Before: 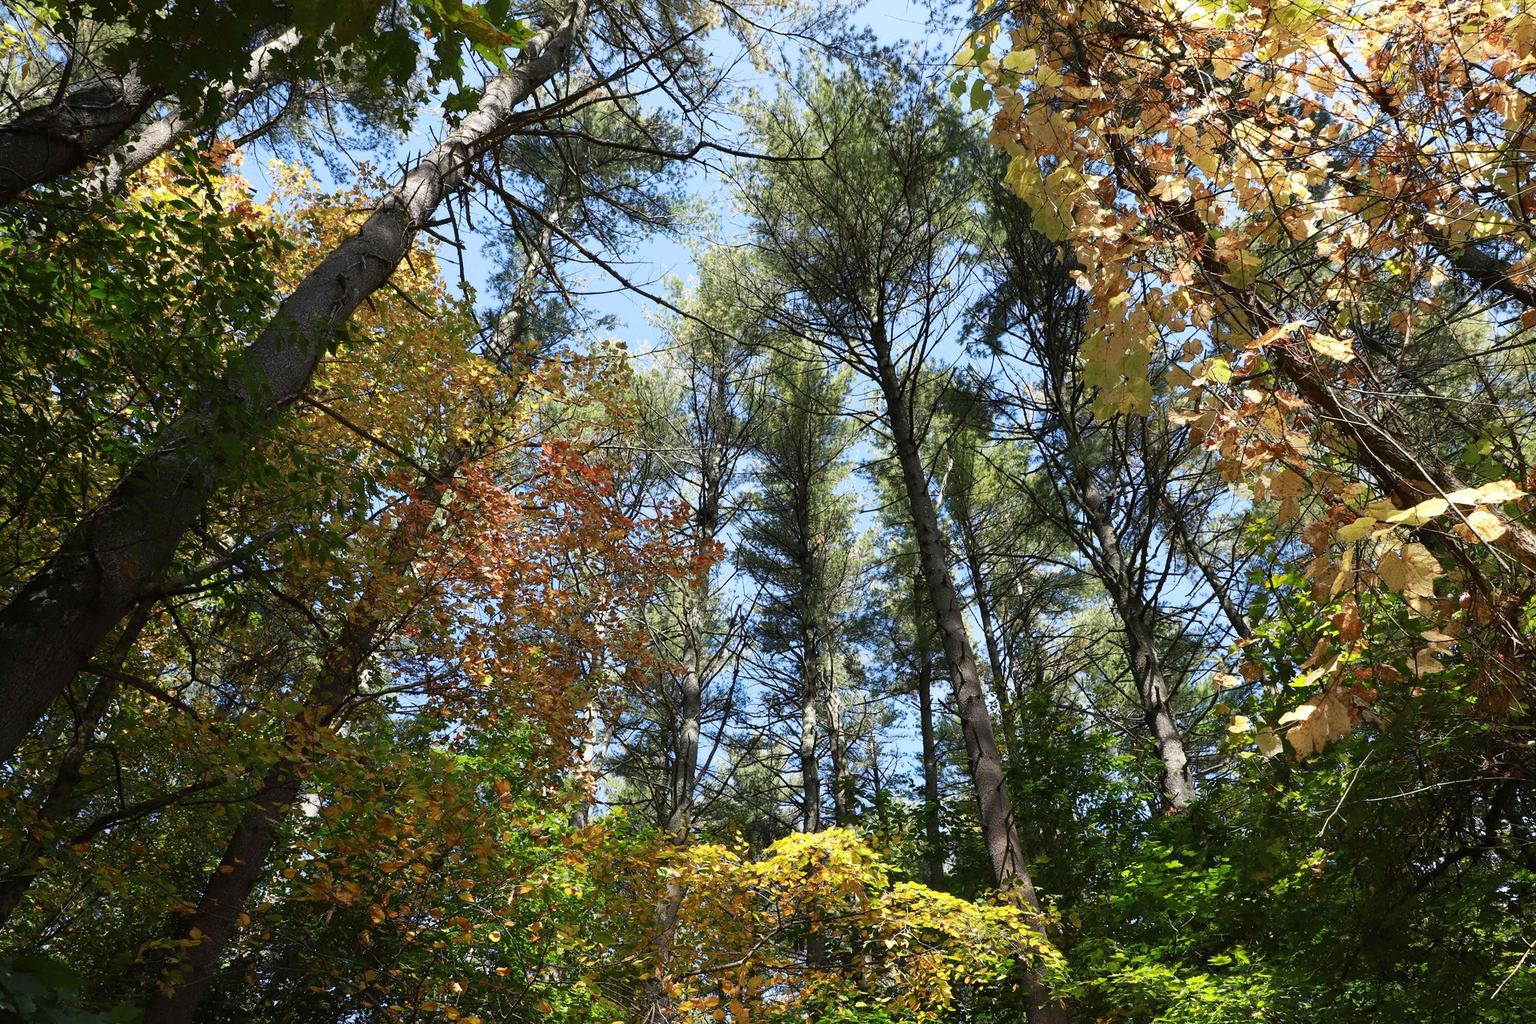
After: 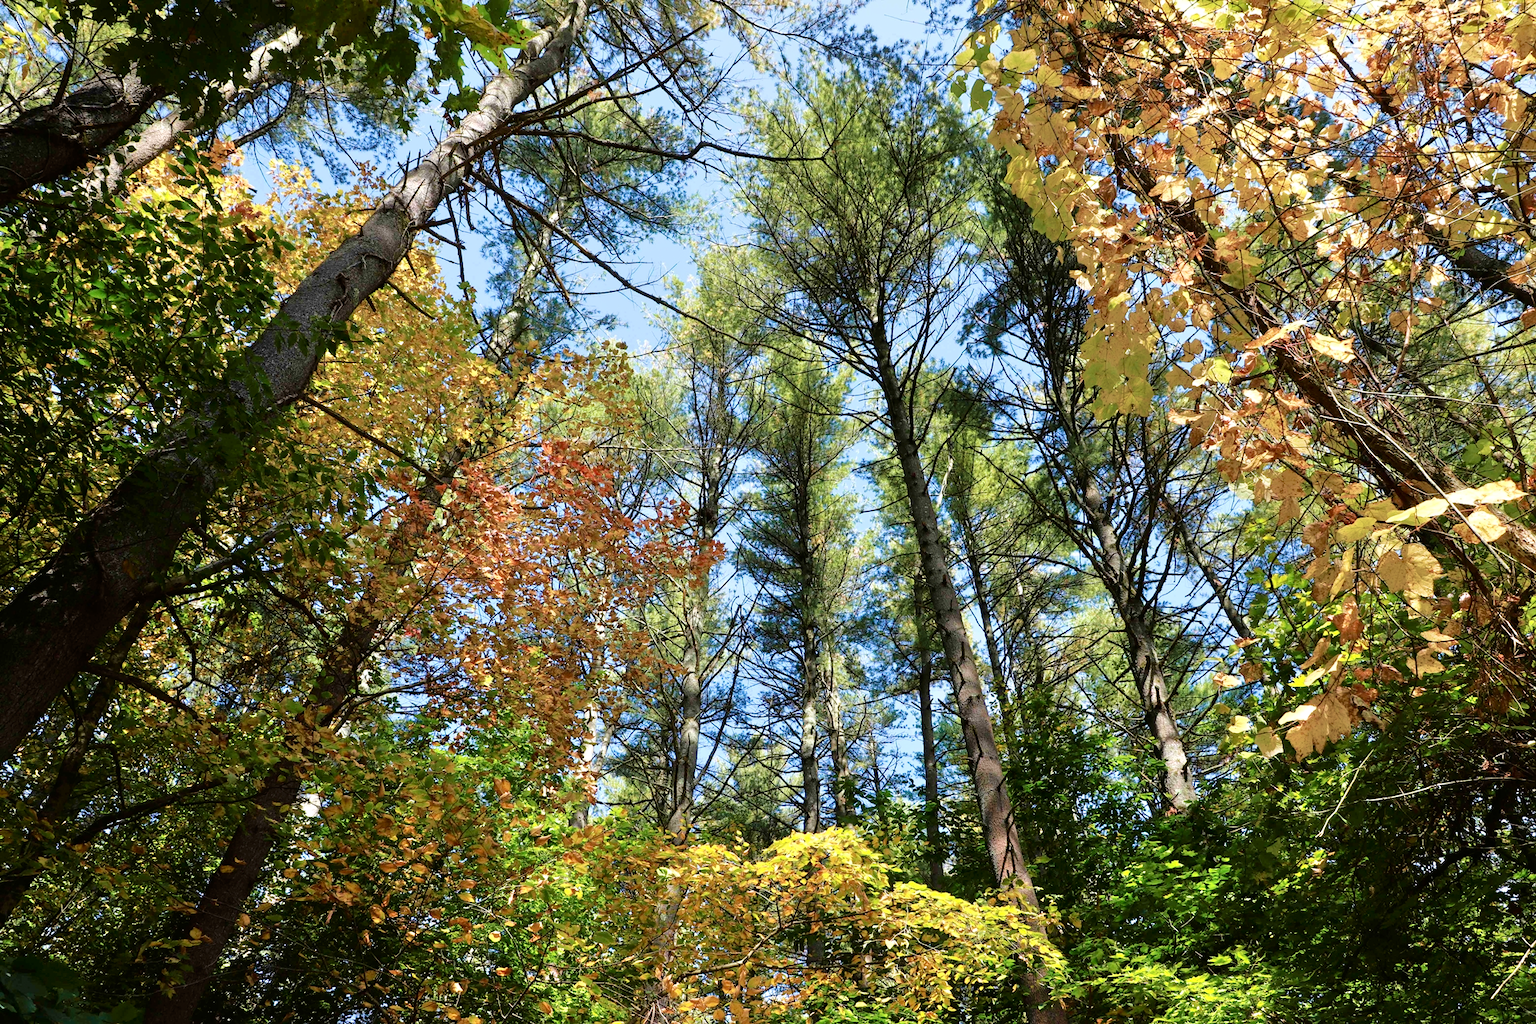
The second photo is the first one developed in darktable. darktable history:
velvia: strength 56%
tone equalizer: -7 EV 0.15 EV, -6 EV 0.6 EV, -5 EV 1.15 EV, -4 EV 1.33 EV, -3 EV 1.15 EV, -2 EV 0.6 EV, -1 EV 0.15 EV, mask exposure compensation -0.5 EV
contrast brightness saturation: contrast 0.22
rgb curve: curves: ch0 [(0, 0) (0.175, 0.154) (0.785, 0.663) (1, 1)]
